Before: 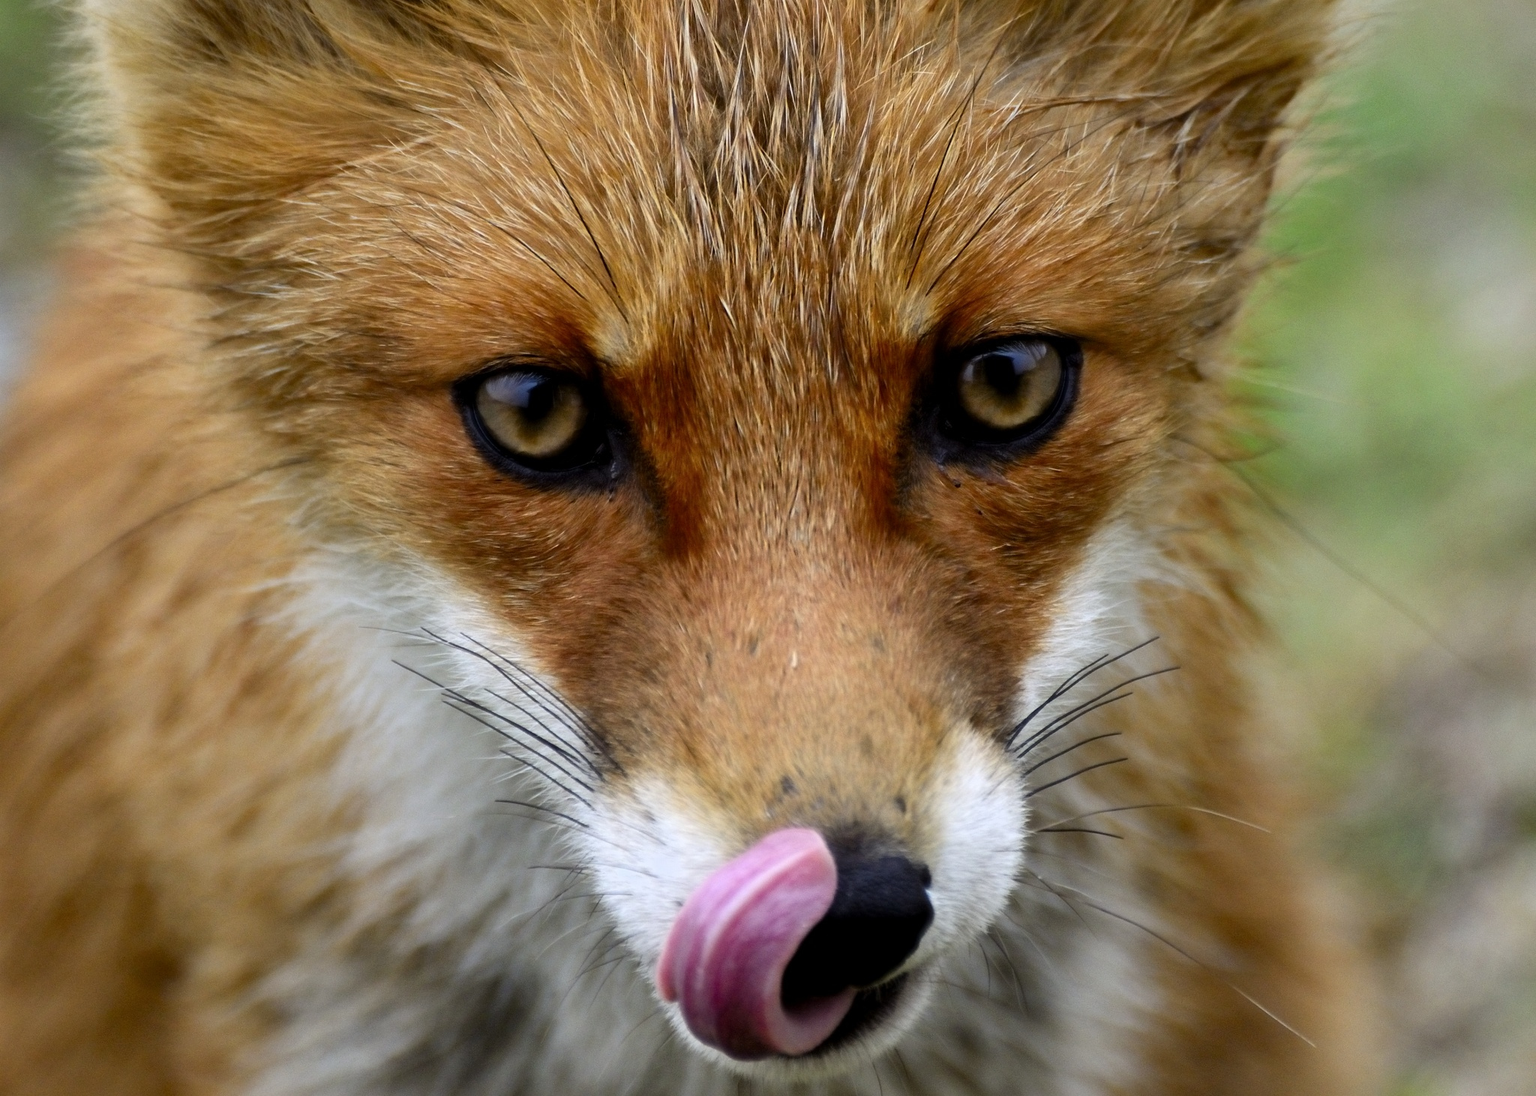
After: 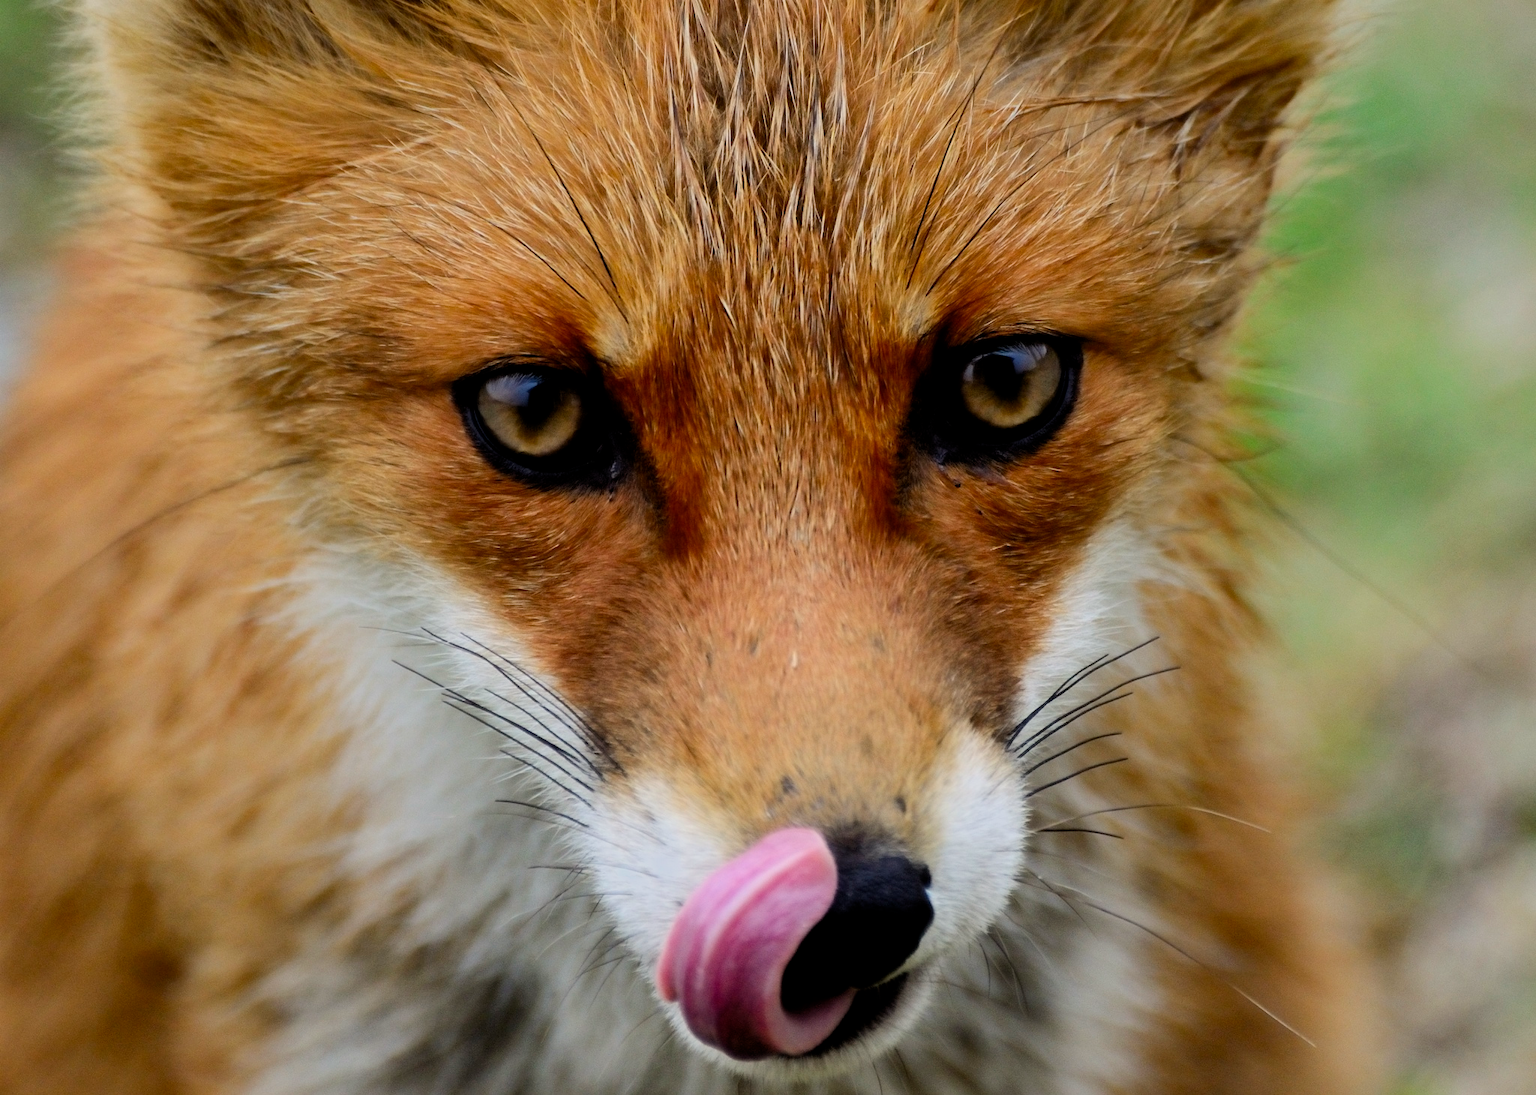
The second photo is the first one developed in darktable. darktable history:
tone equalizer: -8 EV -0.417 EV, -7 EV -0.389 EV, -6 EV -0.333 EV, -5 EV -0.222 EV, -3 EV 0.222 EV, -2 EV 0.333 EV, -1 EV 0.389 EV, +0 EV 0.417 EV, edges refinement/feathering 500, mask exposure compensation -1.57 EV, preserve details no
color correction: highlights b* 3
filmic rgb: middle gray luminance 18.42%, black relative exposure -10.5 EV, white relative exposure 3.4 EV, threshold 6 EV, target black luminance 0%, hardness 6.03, latitude 99%, contrast 0.847, shadows ↔ highlights balance 0.505%, add noise in highlights 0, preserve chrominance max RGB, color science v3 (2019), use custom middle-gray values true, iterations of high-quality reconstruction 0, contrast in highlights soft, enable highlight reconstruction true
